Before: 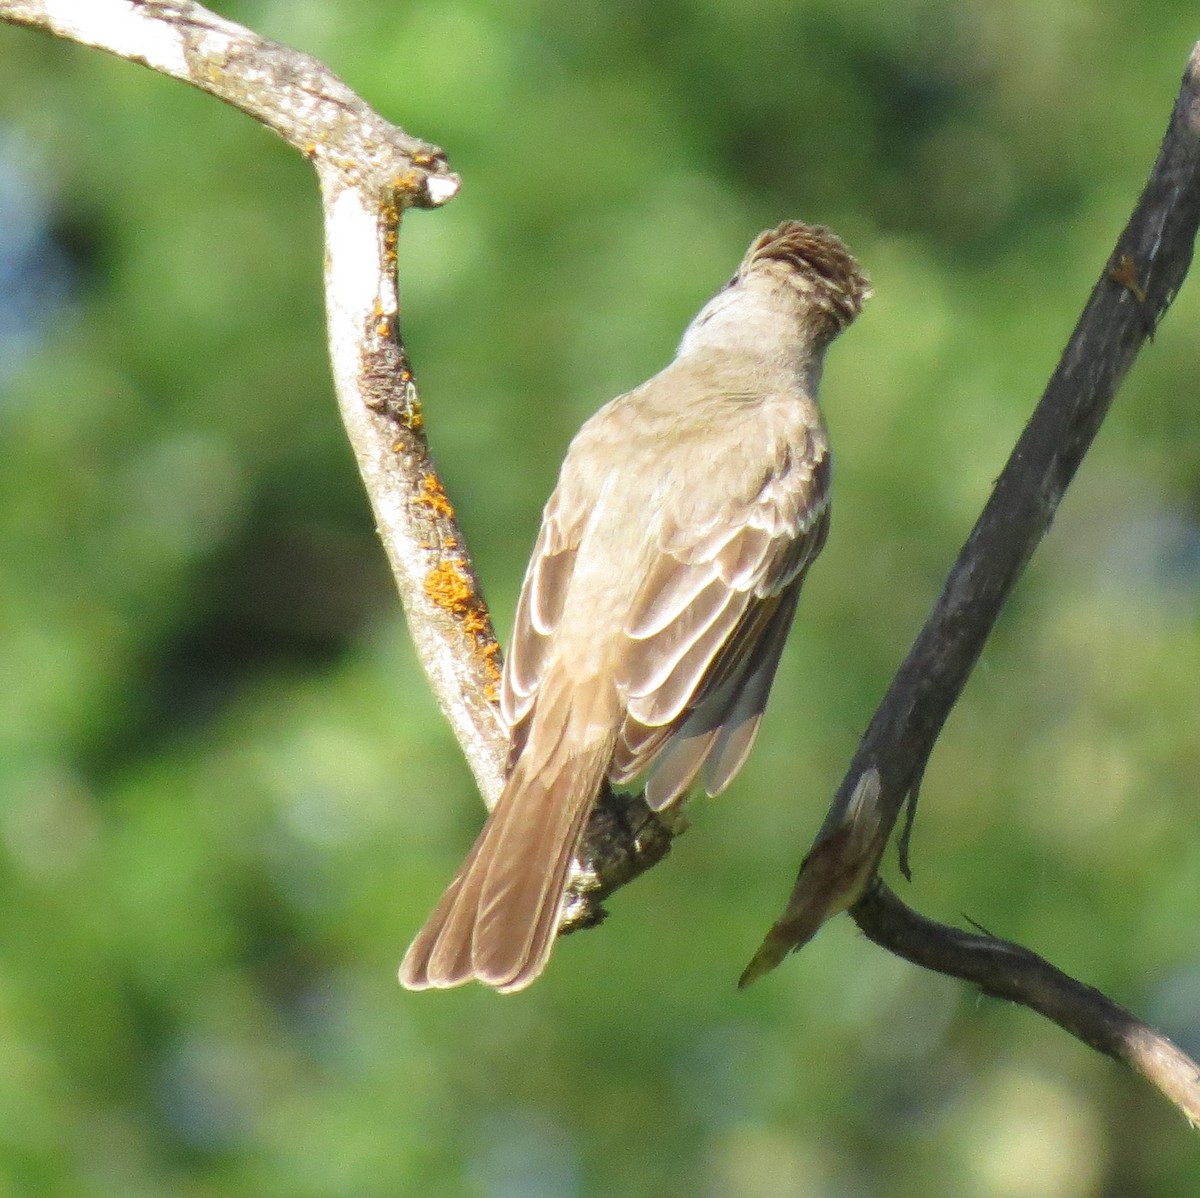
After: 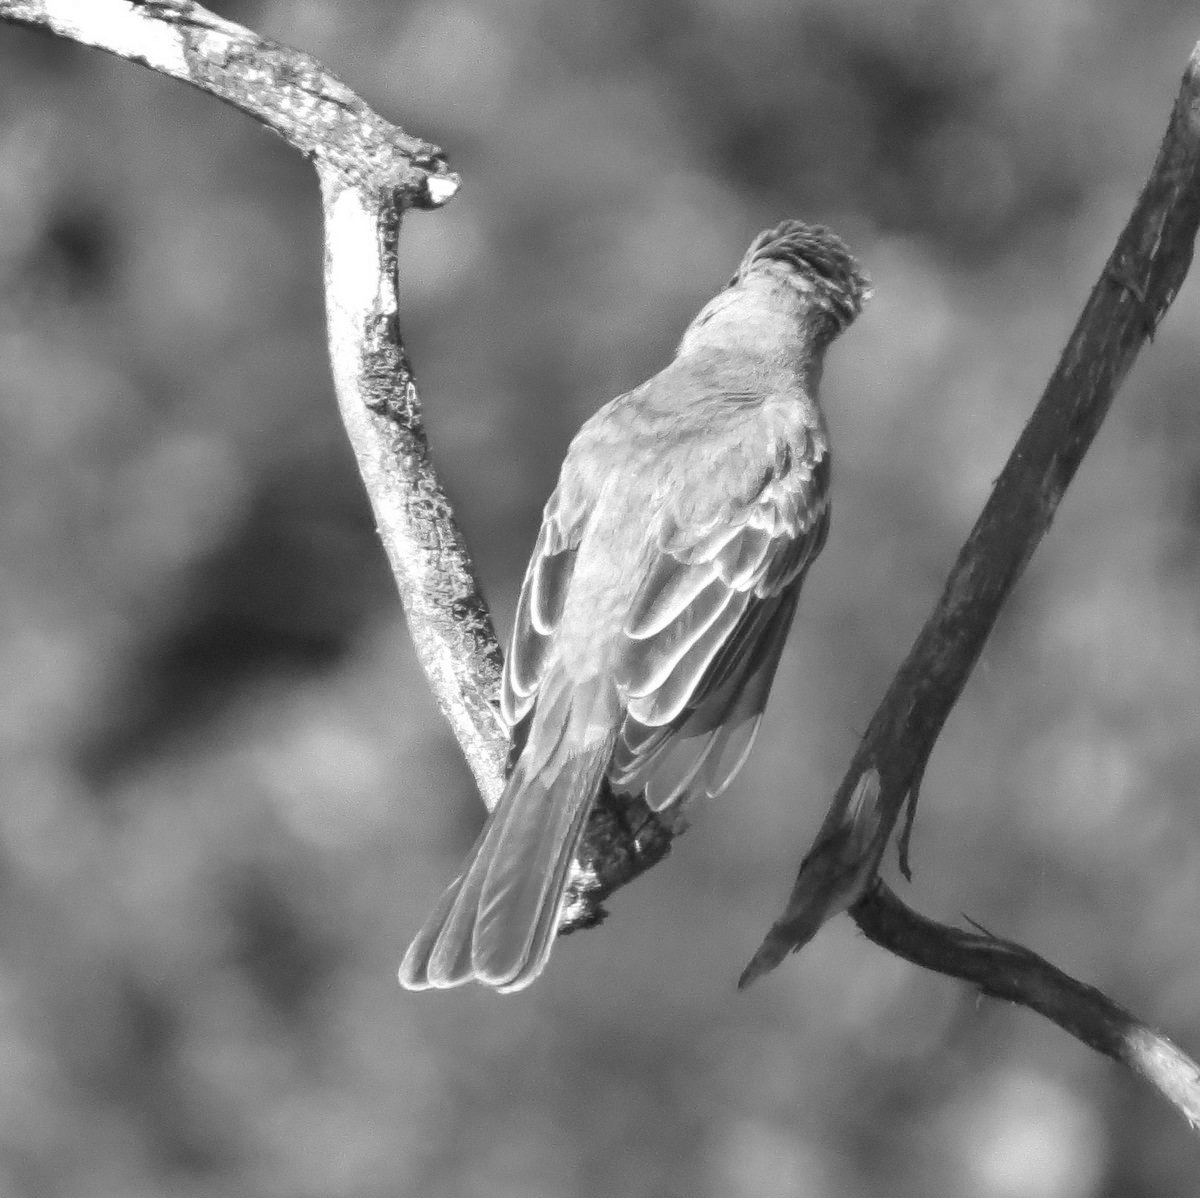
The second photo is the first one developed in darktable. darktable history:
monochrome: a 32, b 64, size 2.3, highlights 1
shadows and highlights: shadows 24.5, highlights -78.15, soften with gaussian
